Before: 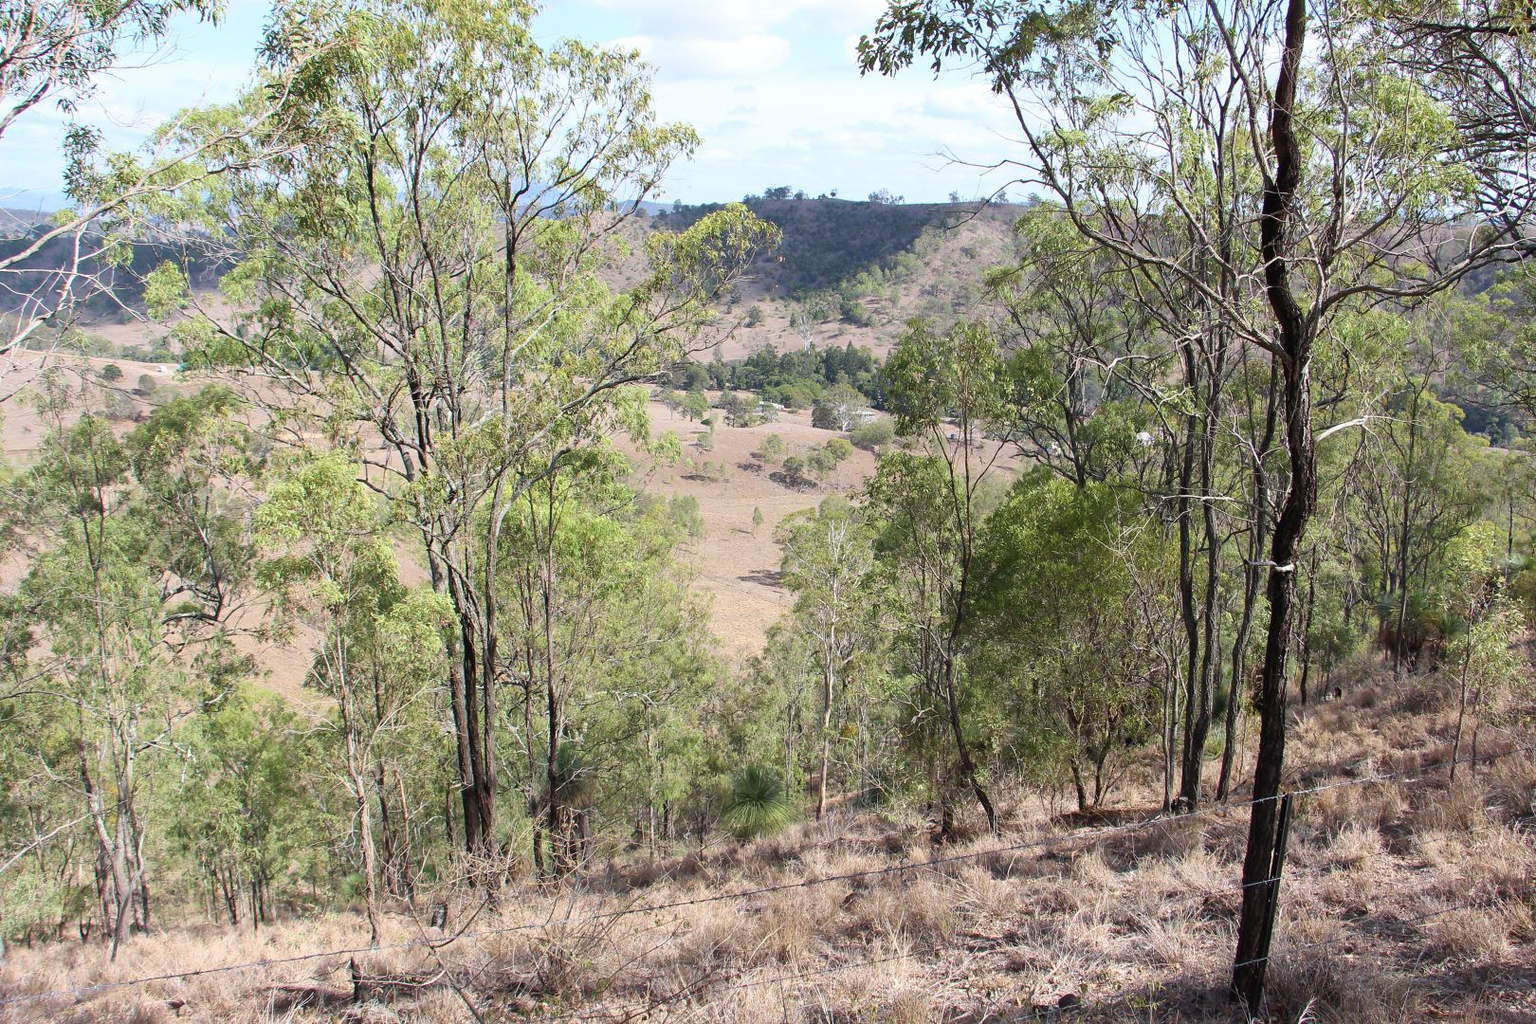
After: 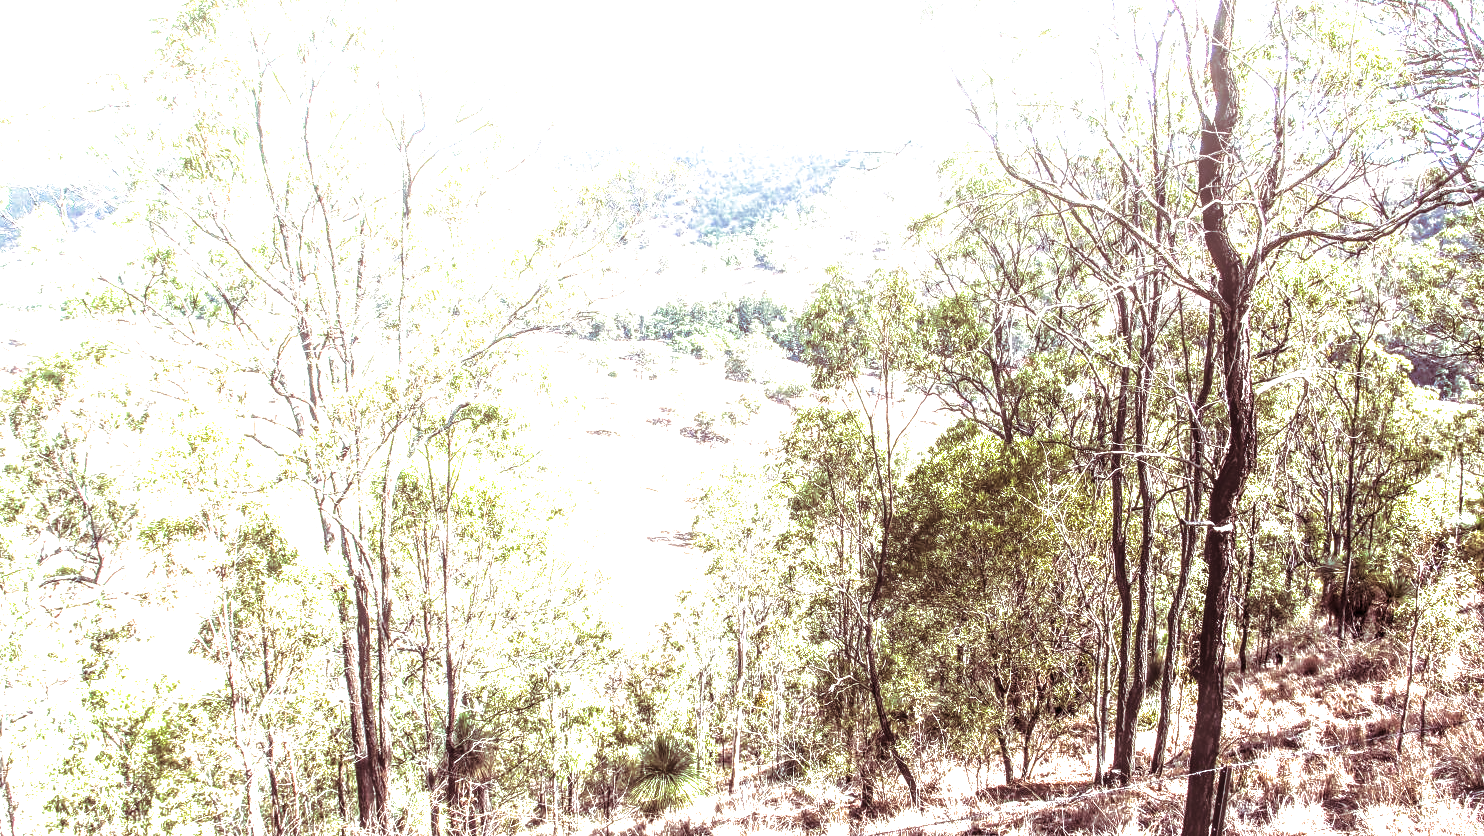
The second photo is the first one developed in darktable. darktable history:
tone equalizer: -8 EV -1.08 EV, -7 EV -1.01 EV, -6 EV -0.867 EV, -5 EV -0.578 EV, -3 EV 0.578 EV, -2 EV 0.867 EV, -1 EV 1.01 EV, +0 EV 1.08 EV, edges refinement/feathering 500, mask exposure compensation -1.57 EV, preserve details no
base curve: curves: ch0 [(0, 0) (0.826, 0.587) (1, 1)]
exposure: black level correction -0.005, exposure 1.002 EV, compensate highlight preservation false
crop: left 8.155%, top 6.611%, bottom 15.385%
color balance rgb: perceptual saturation grading › global saturation 20%, global vibrance 20%
local contrast: highlights 12%, shadows 38%, detail 183%, midtone range 0.471
split-toning: on, module defaults
